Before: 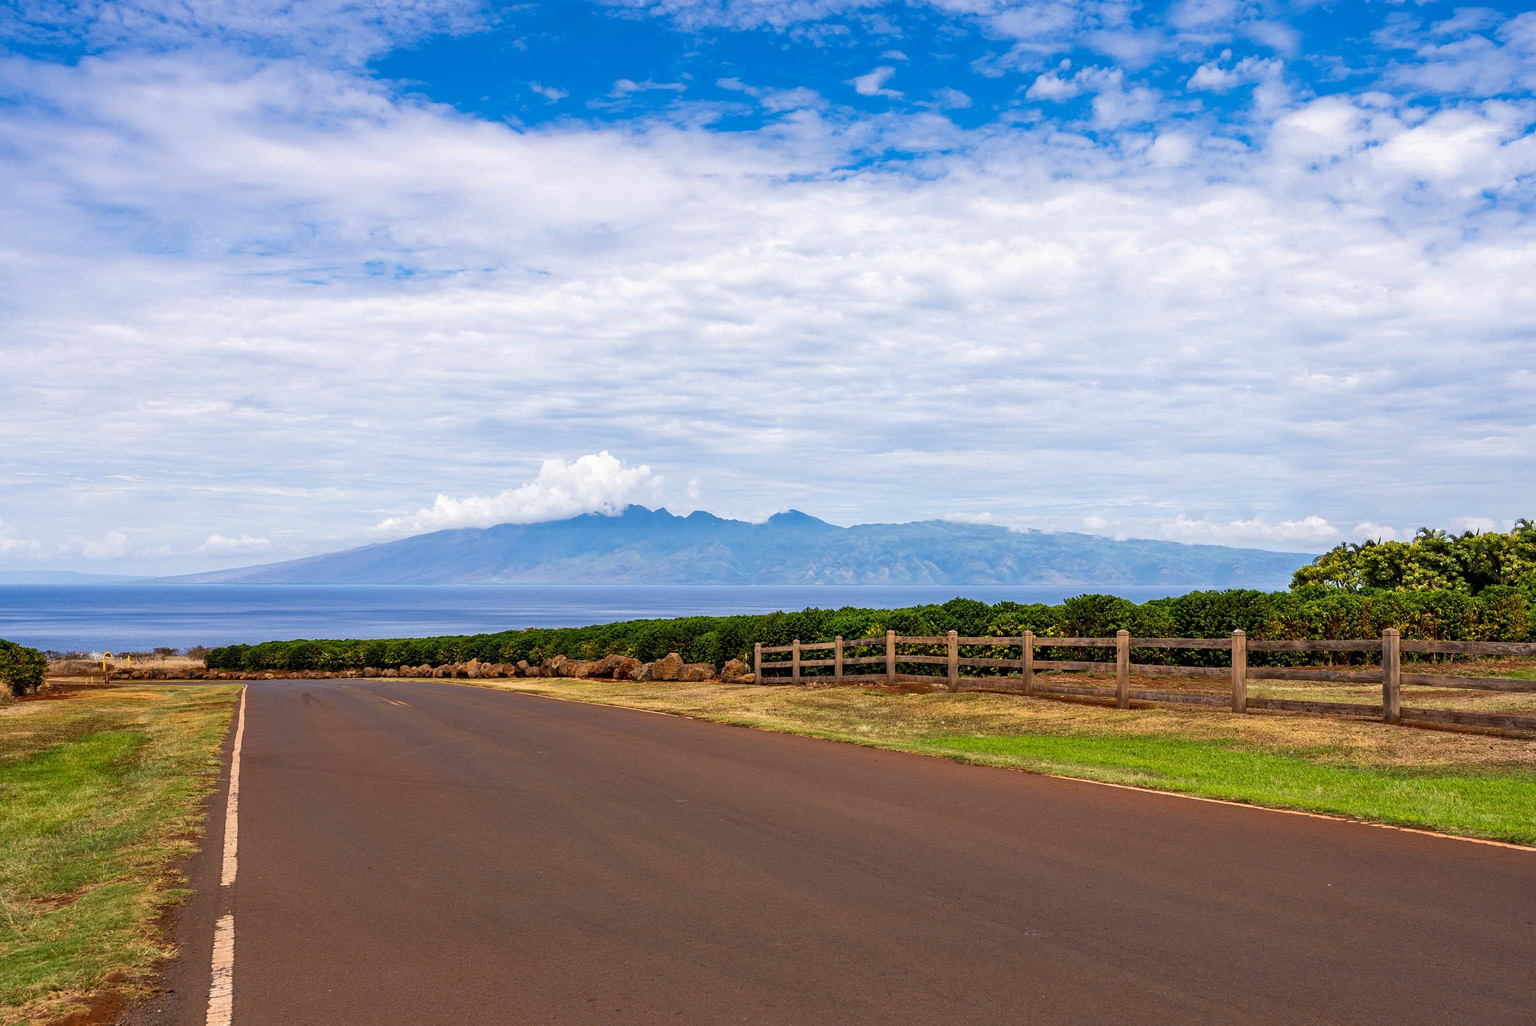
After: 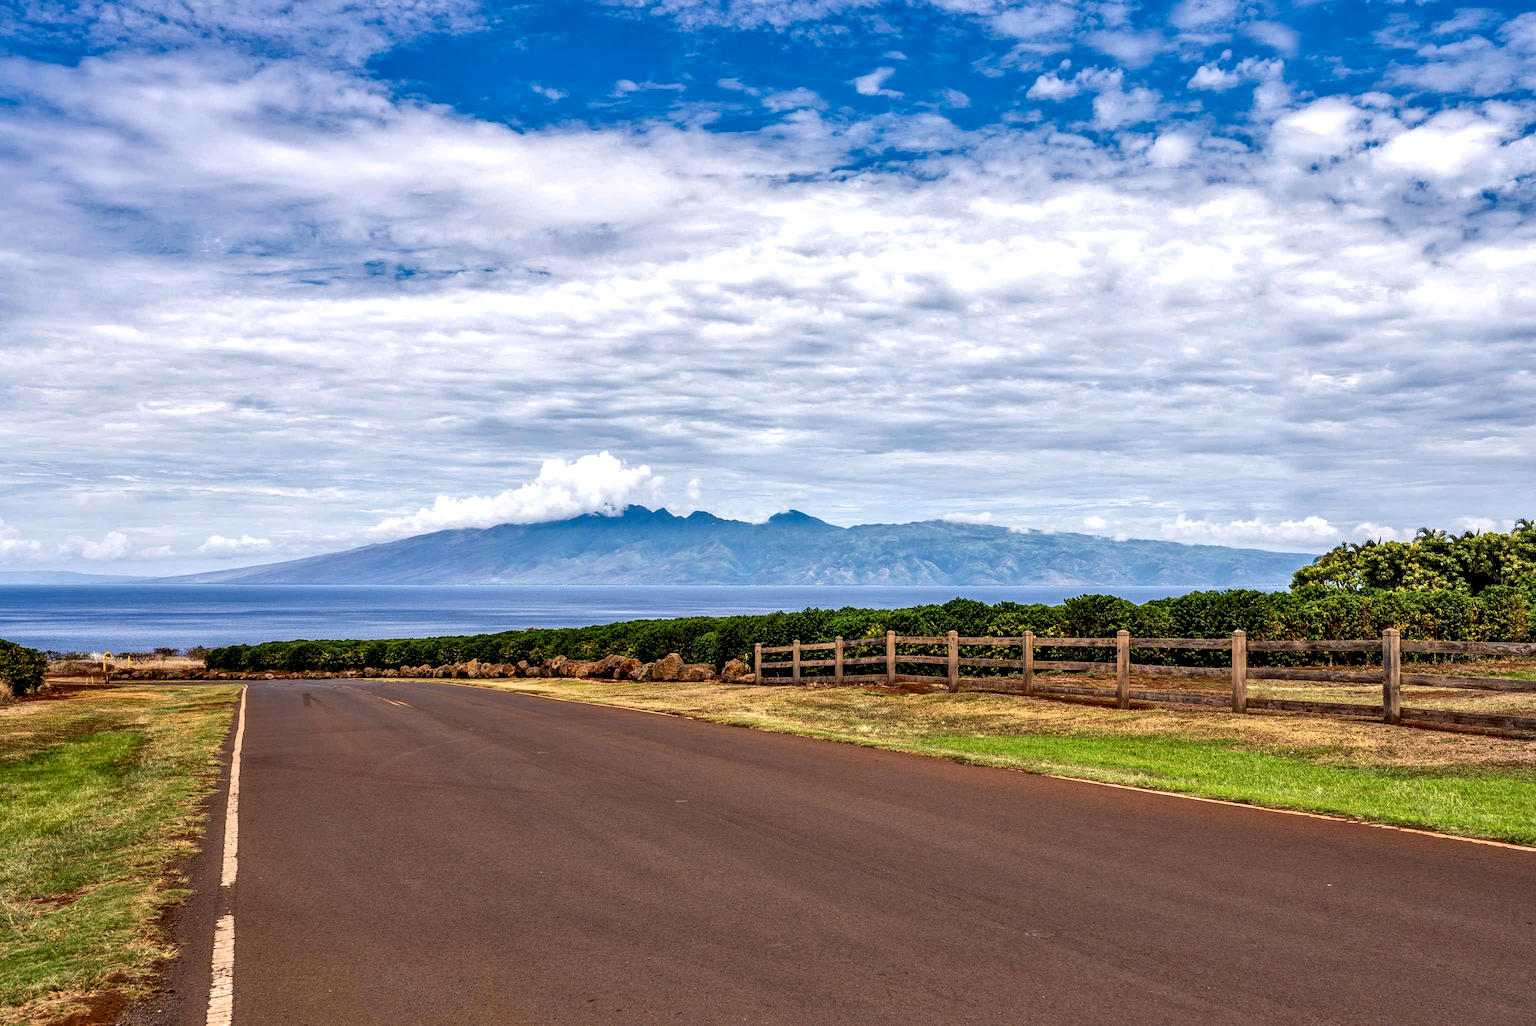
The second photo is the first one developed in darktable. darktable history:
shadows and highlights: shadows 60, soften with gaussian
local contrast: highlights 60%, shadows 60%, detail 160%
